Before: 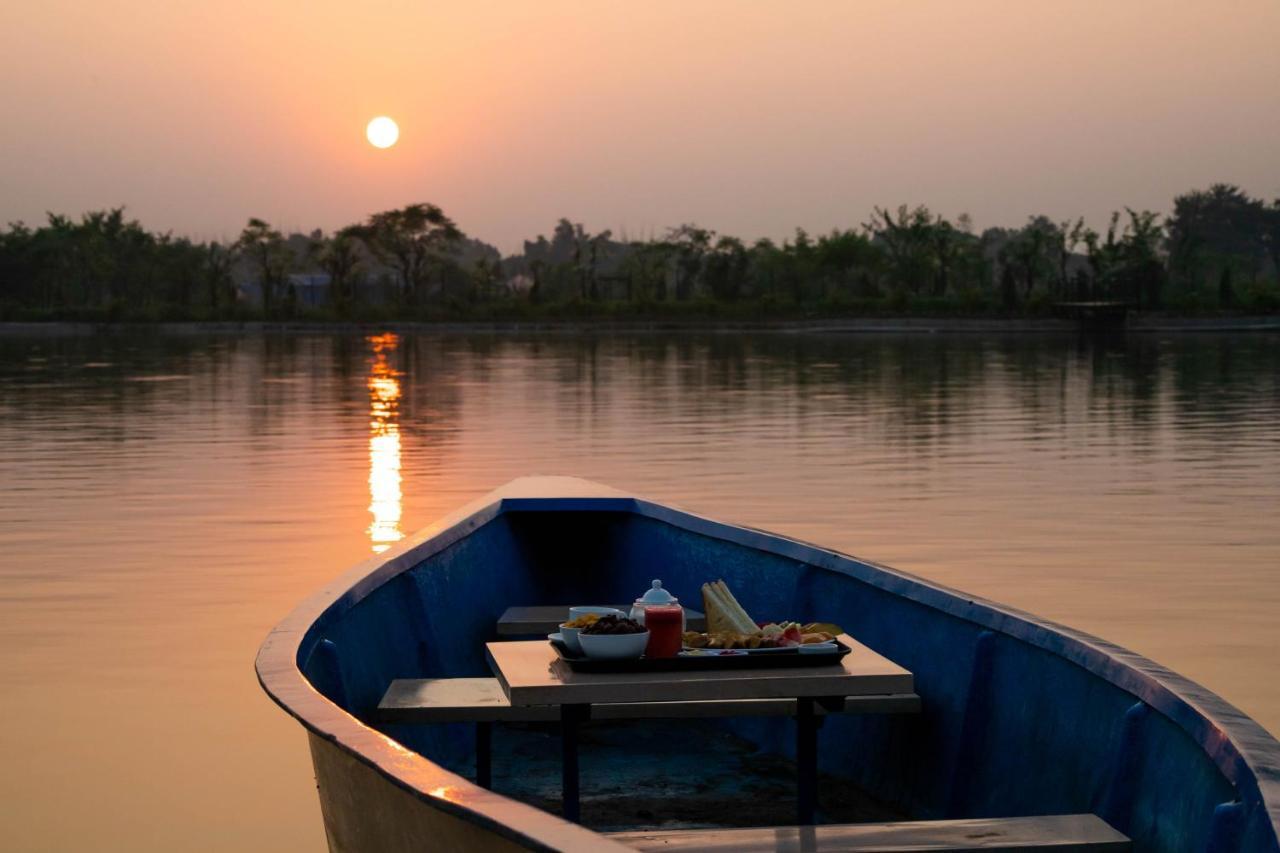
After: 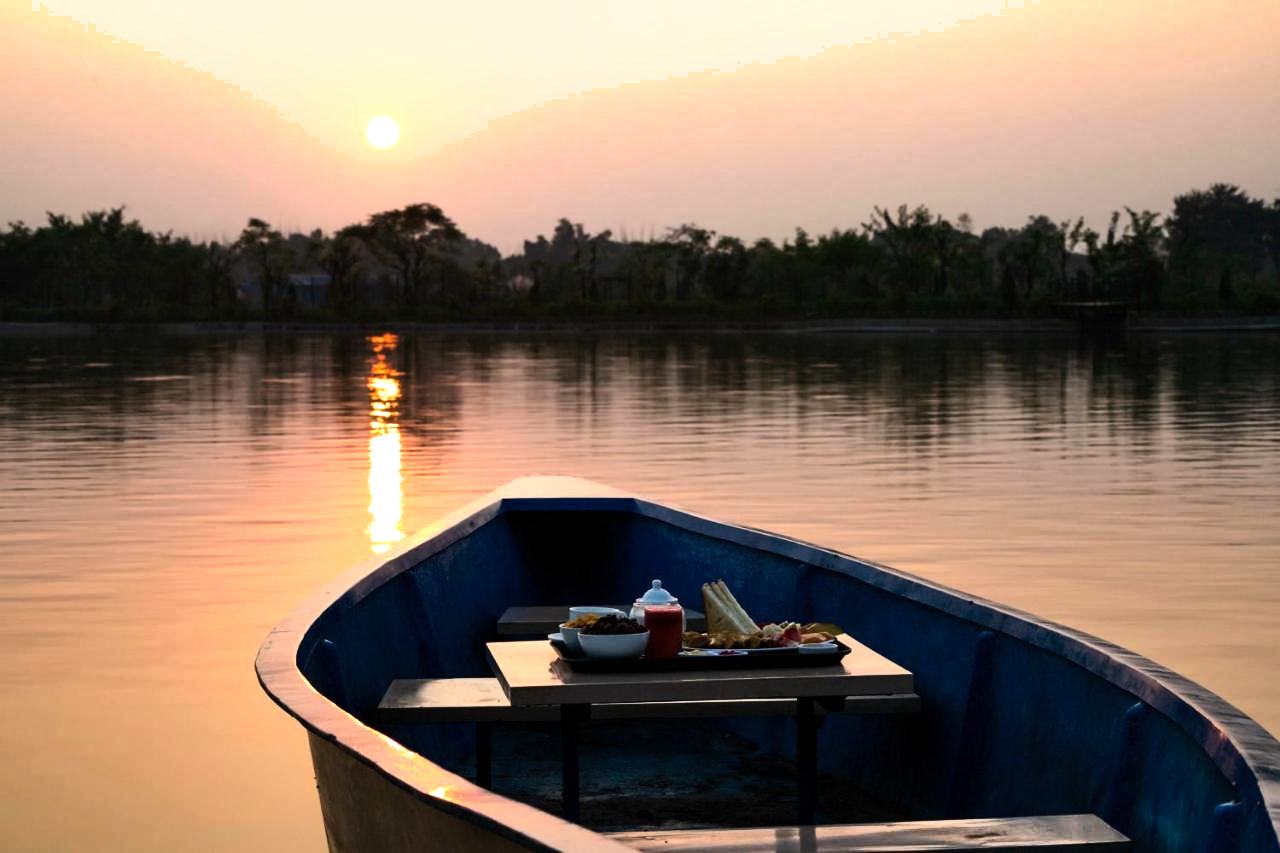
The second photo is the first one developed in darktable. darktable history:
tone equalizer: -8 EV -1.08 EV, -7 EV -1.01 EV, -6 EV -0.867 EV, -5 EV -0.578 EV, -3 EV 0.578 EV, -2 EV 0.867 EV, -1 EV 1.01 EV, +0 EV 1.08 EV, edges refinement/feathering 500, mask exposure compensation -1.57 EV, preserve details no
shadows and highlights: soften with gaussian
